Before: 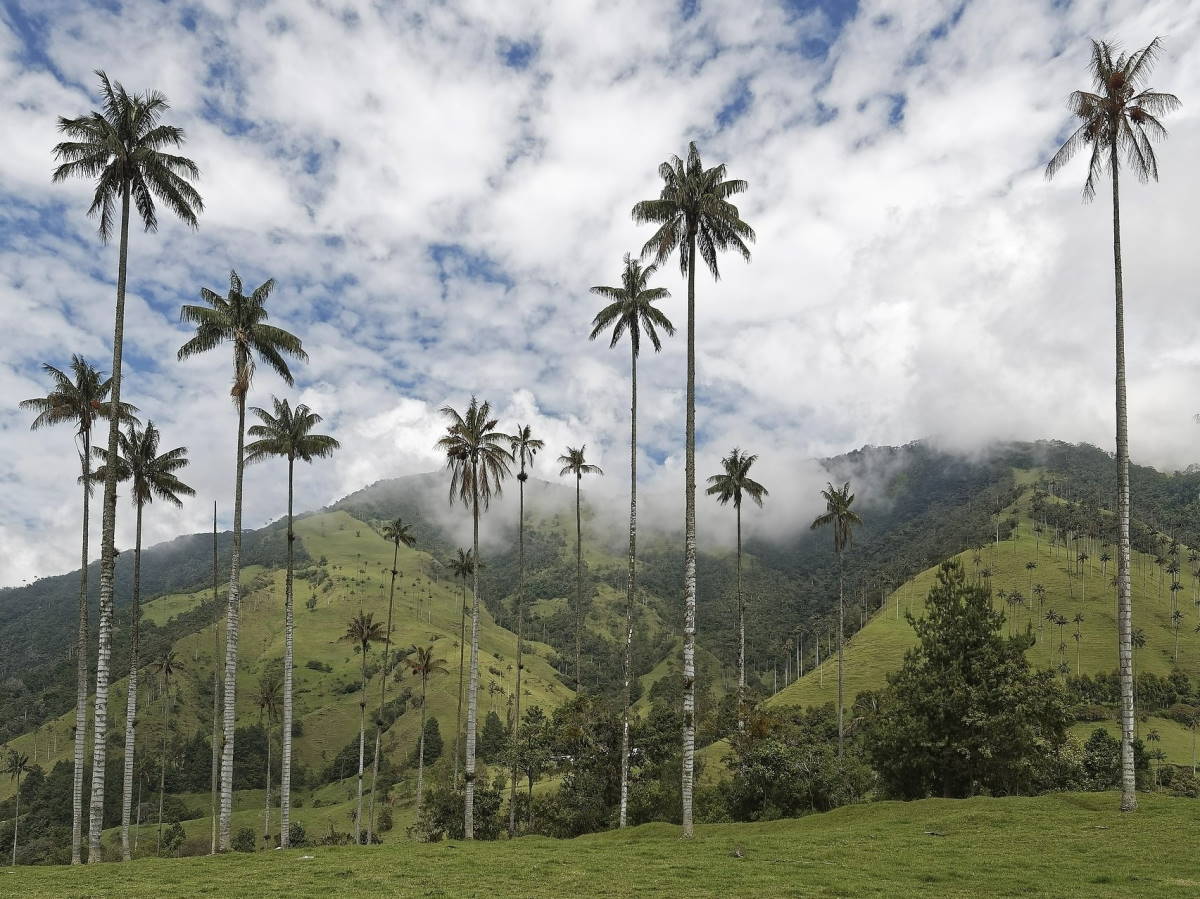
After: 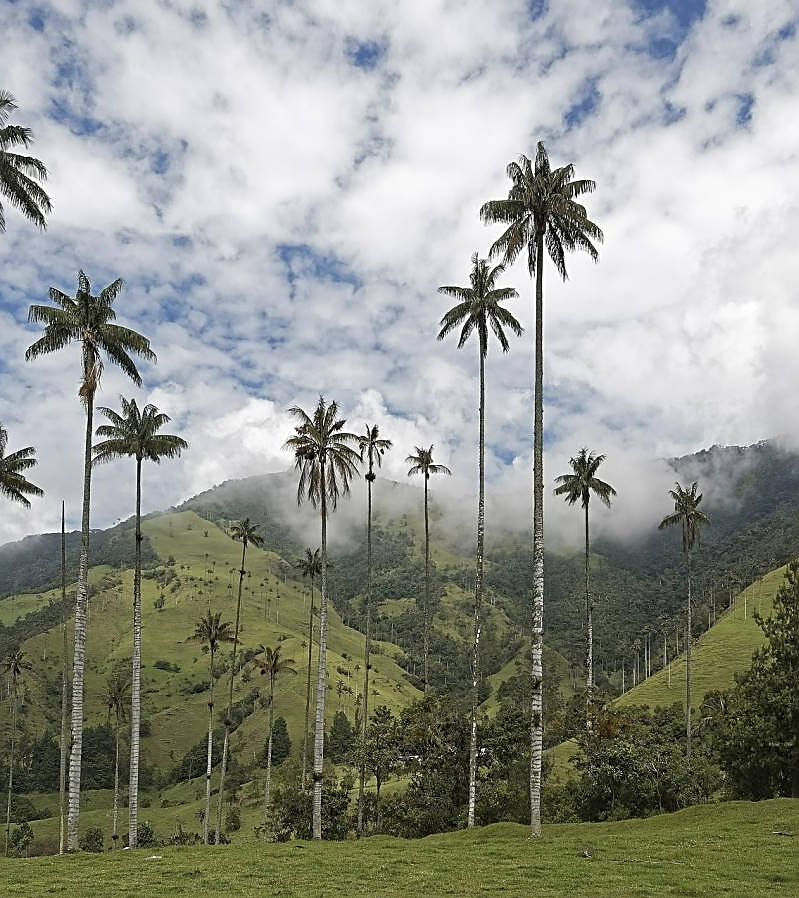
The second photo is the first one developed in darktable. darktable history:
sharpen: amount 0.6
crop and rotate: left 12.673%, right 20.66%
